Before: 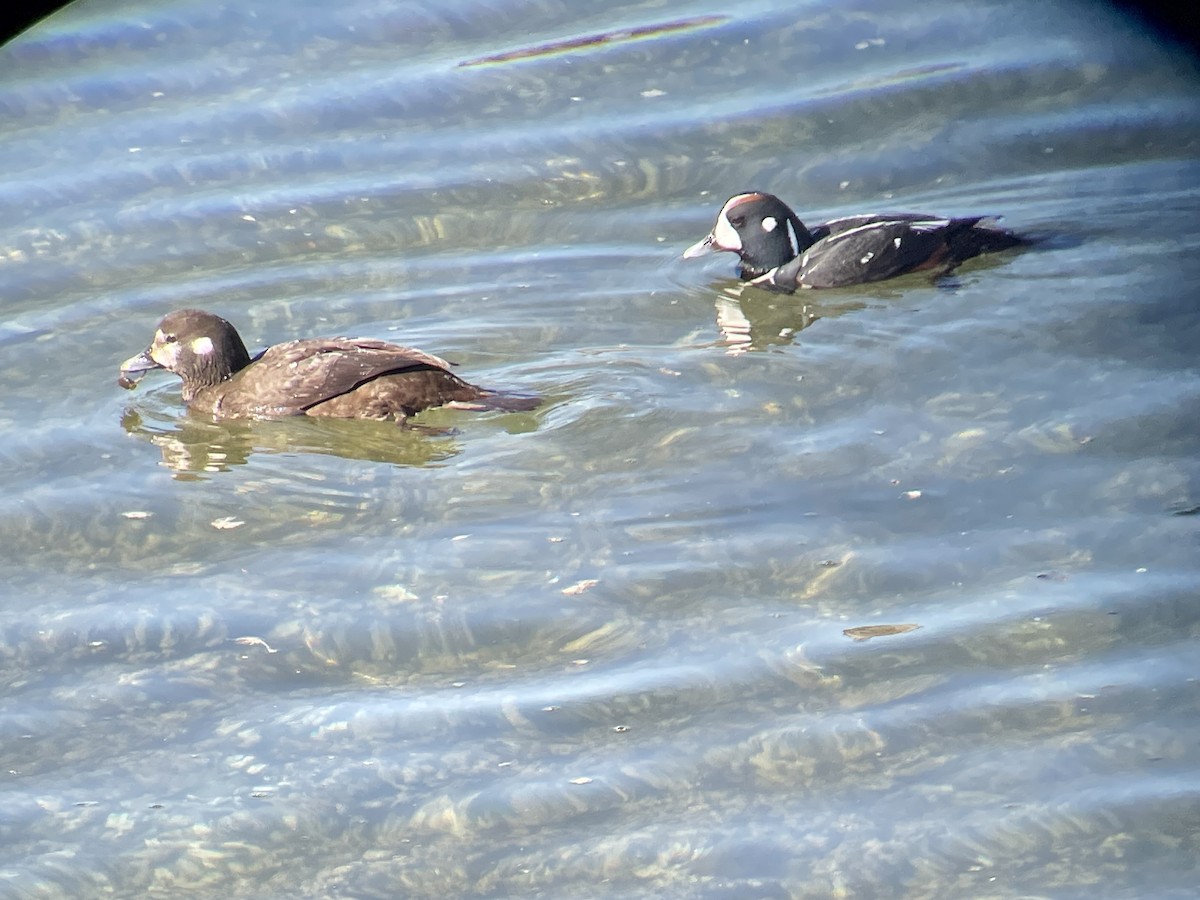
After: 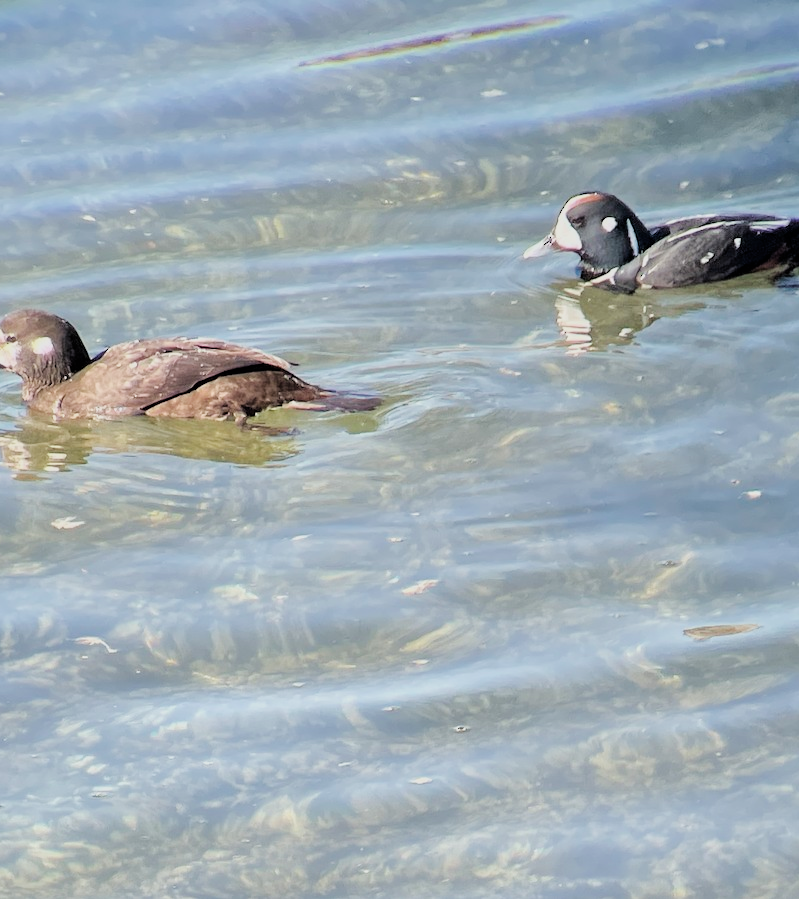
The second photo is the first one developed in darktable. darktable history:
shadows and highlights: radius 44.78, white point adjustment 6.64, compress 79.65%, highlights color adjustment 78.42%, soften with gaussian
crop and rotate: left 13.342%, right 19.991%
filmic rgb: black relative exposure -4.38 EV, white relative exposure 4.56 EV, hardness 2.37, contrast 1.05
